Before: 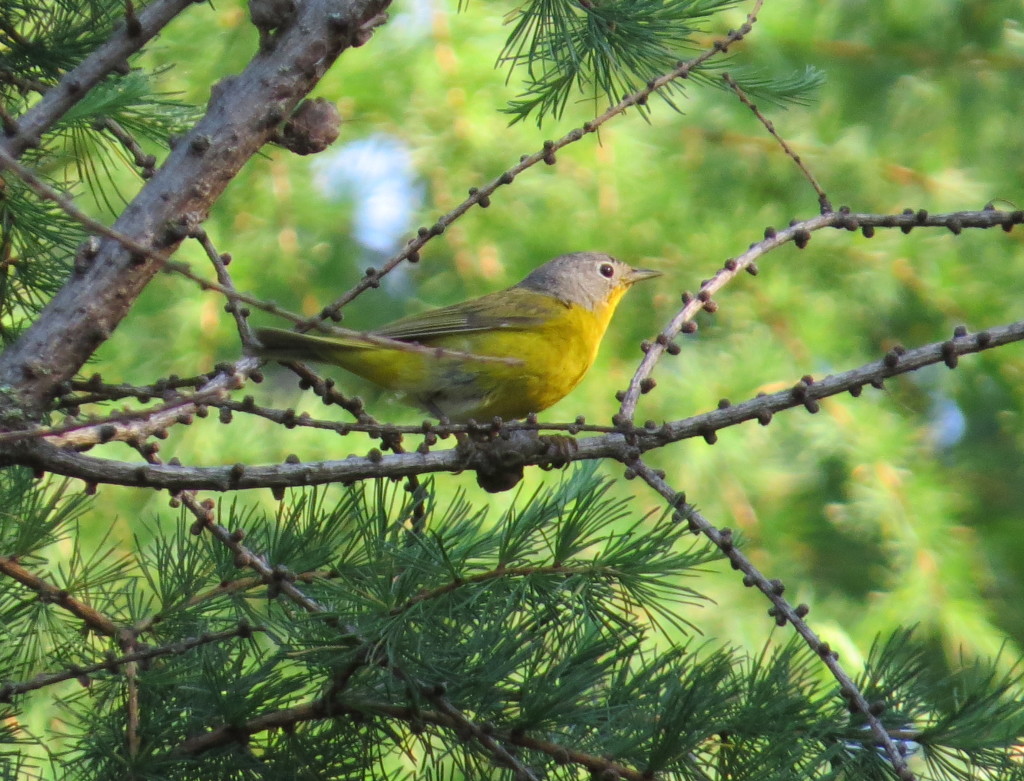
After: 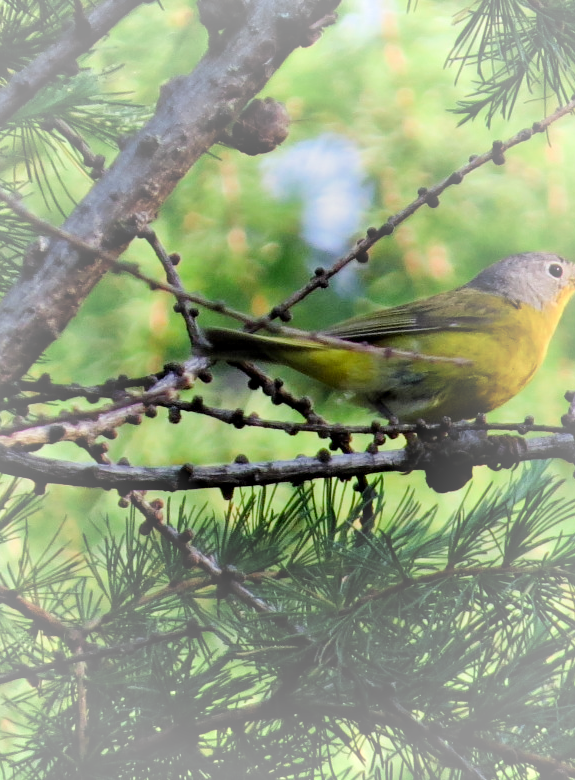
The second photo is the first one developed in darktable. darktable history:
contrast equalizer: octaves 7, y [[0.6 ×6], [0.55 ×6], [0 ×6], [0 ×6], [0 ×6]]
vignetting: fall-off start 33.73%, fall-off radius 64.54%, brightness 0.29, saturation 0.002, width/height ratio 0.962
filmic rgb: black relative exposure -7.65 EV, white relative exposure 4.56 EV, threshold 2.98 EV, hardness 3.61, contrast in shadows safe, enable highlight reconstruction true
crop: left 5.032%, right 38.719%
